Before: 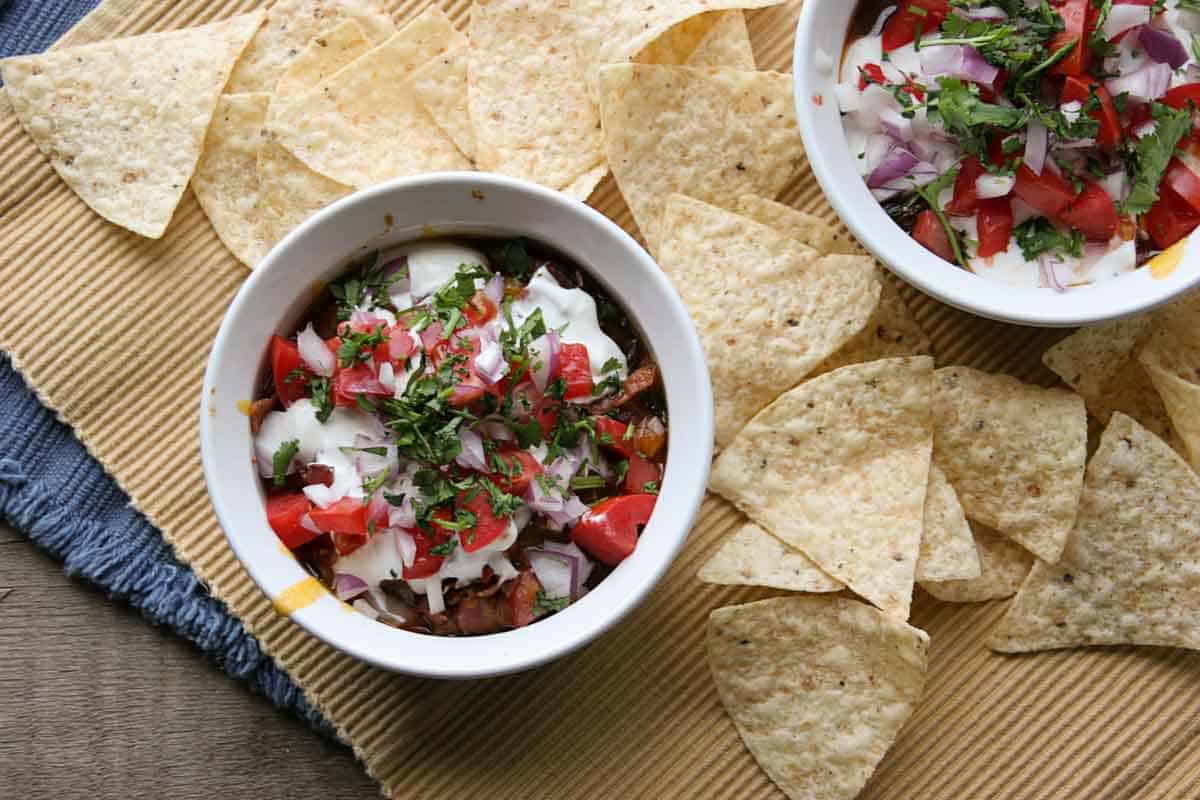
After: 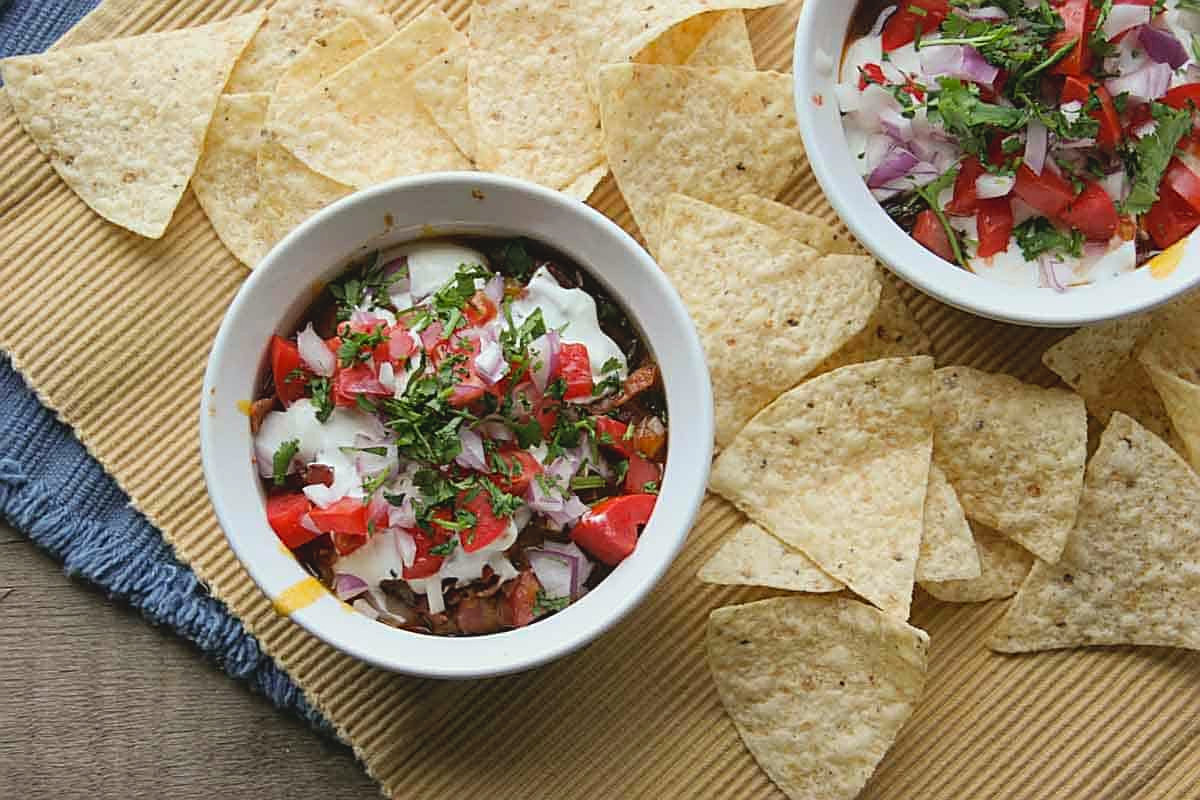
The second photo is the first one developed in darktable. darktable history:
contrast brightness saturation: contrast -0.103, brightness 0.042, saturation 0.078
sharpen: on, module defaults
color correction: highlights a* -2.49, highlights b* 2.47
tone equalizer: edges refinement/feathering 500, mask exposure compensation -1.57 EV, preserve details no
